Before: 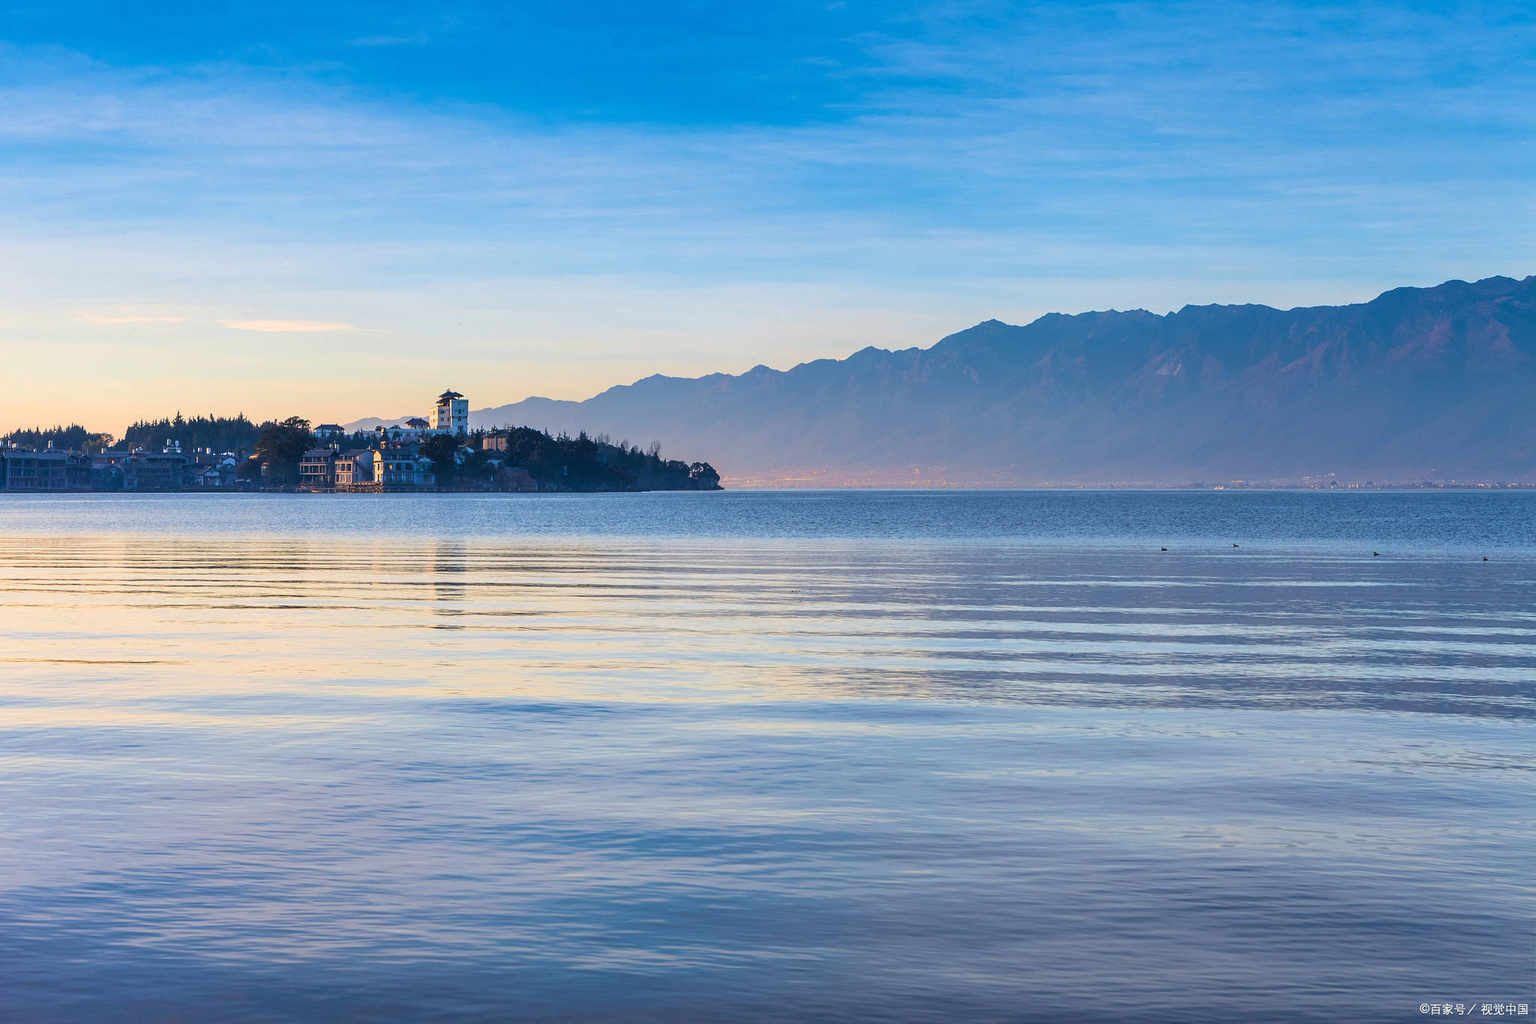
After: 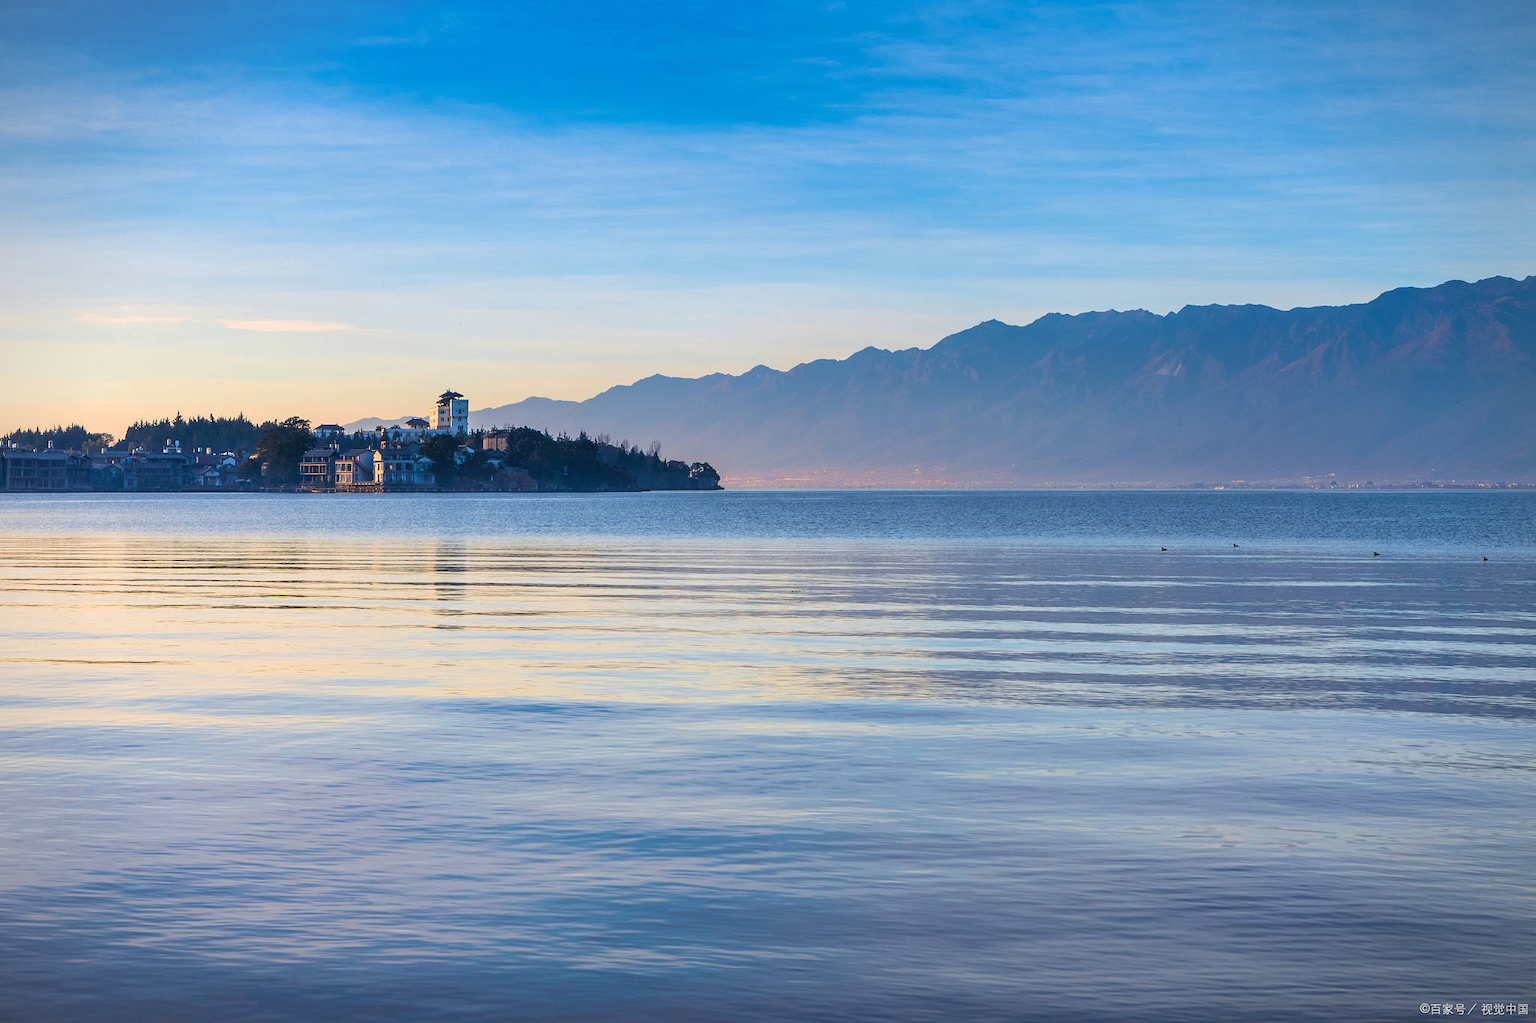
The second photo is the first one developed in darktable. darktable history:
vignetting: fall-off start 88.88%, fall-off radius 42.94%, brightness -0.408, saturation -0.293, width/height ratio 1.154
